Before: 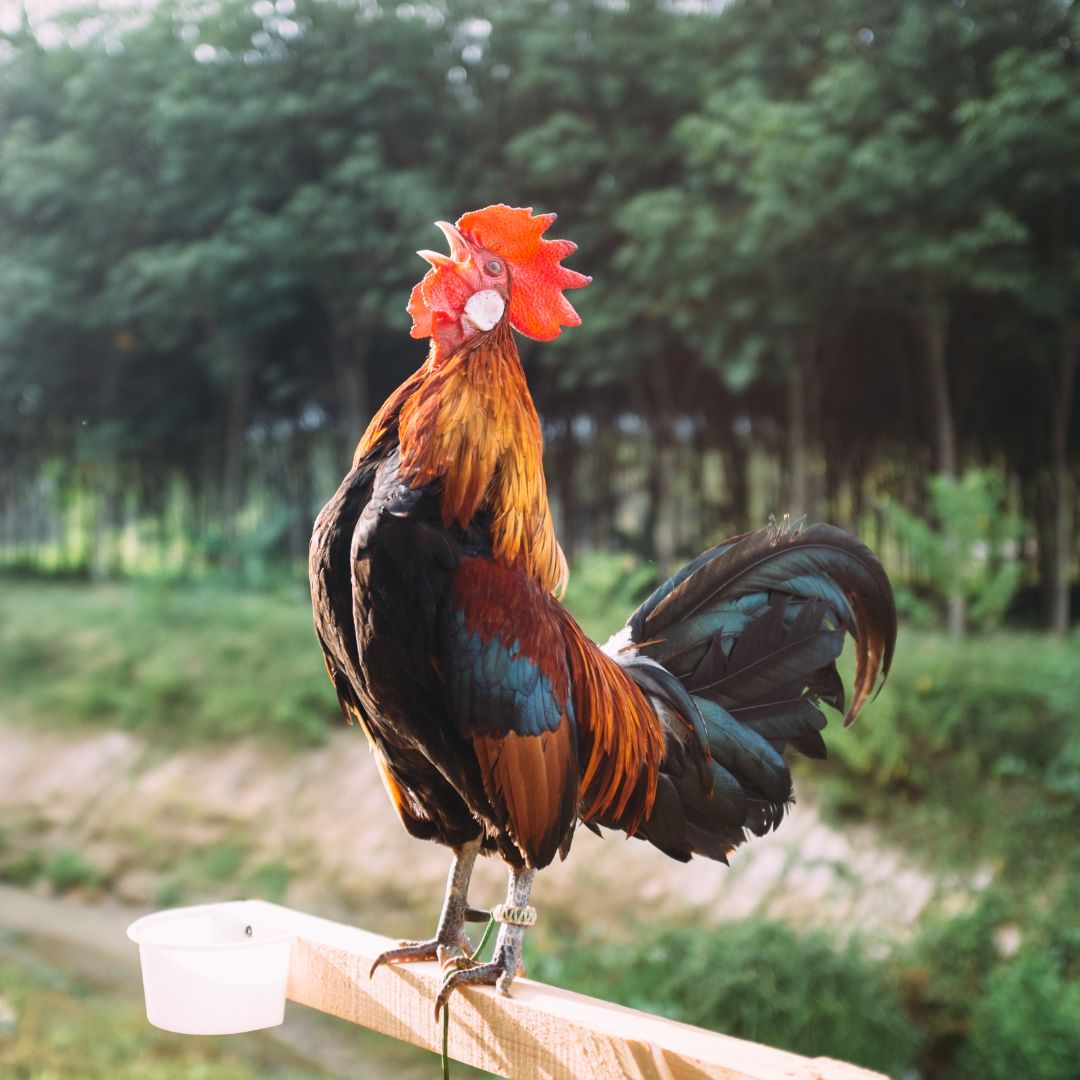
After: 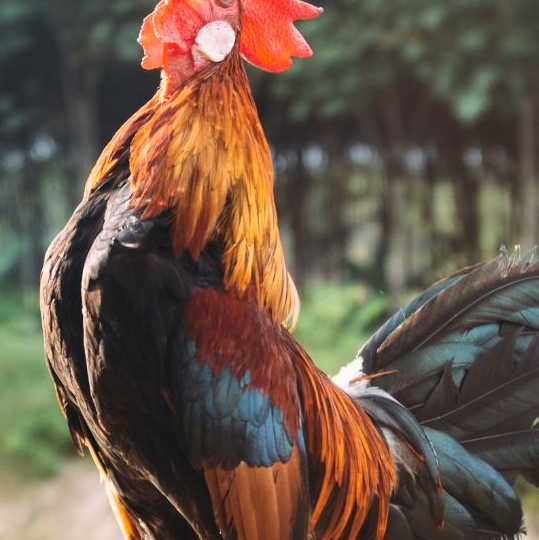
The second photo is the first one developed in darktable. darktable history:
shadows and highlights: white point adjustment 1, soften with gaussian
crop: left 25%, top 25%, right 25%, bottom 25%
color correction: highlights b* 3
